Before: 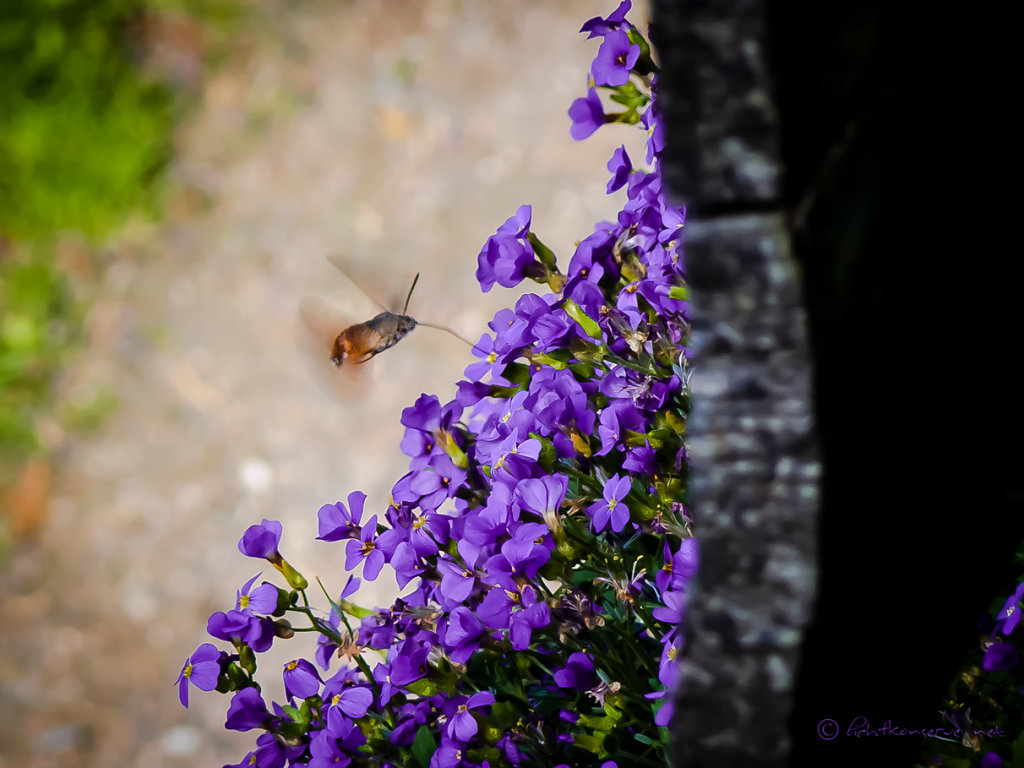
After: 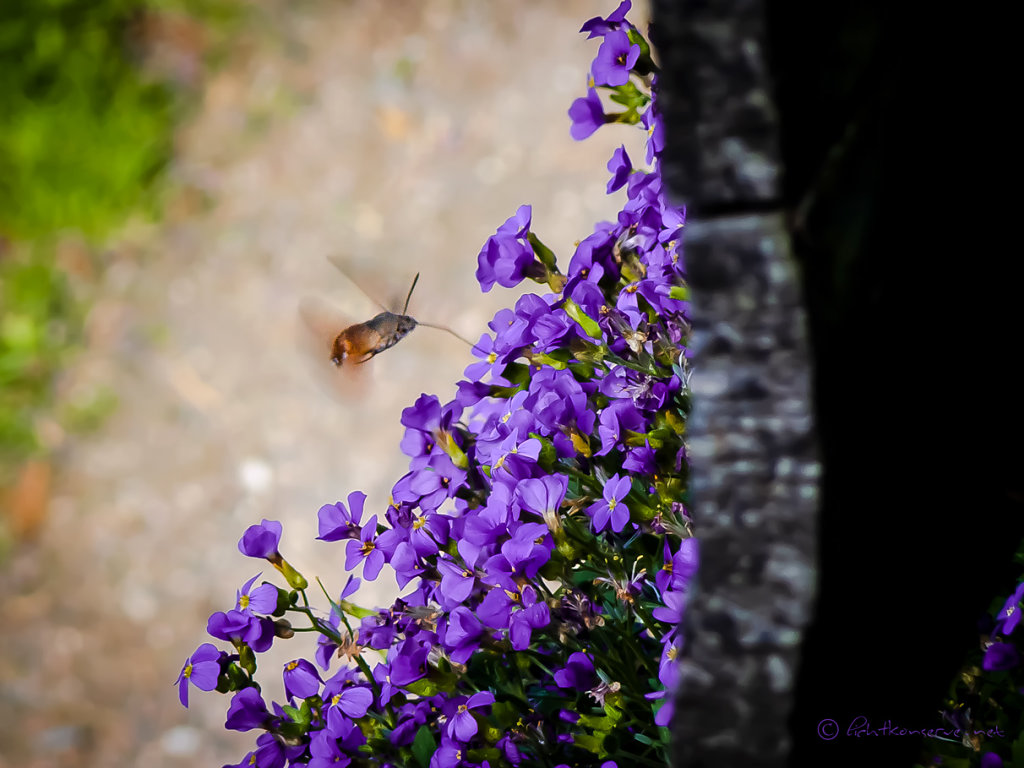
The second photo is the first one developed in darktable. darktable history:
exposure: exposure 0.078 EV, compensate exposure bias true, compensate highlight preservation false
